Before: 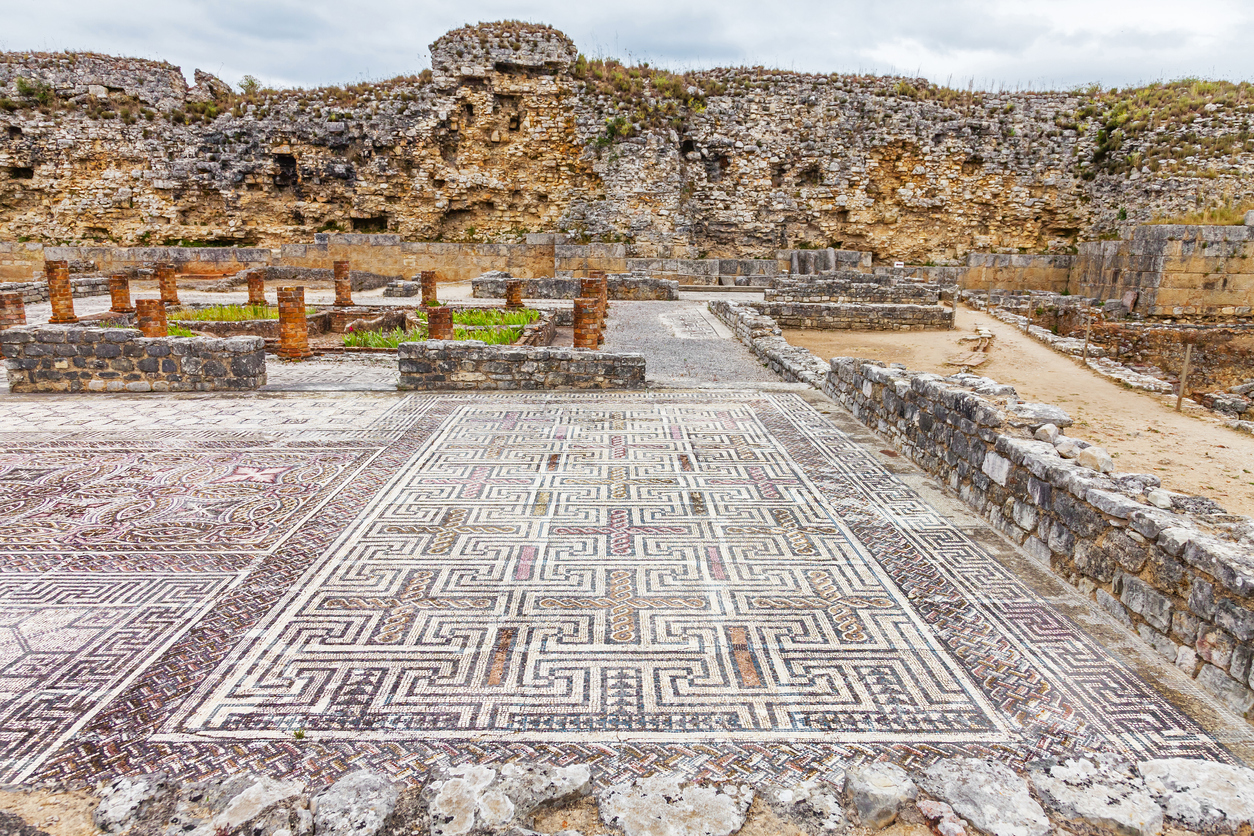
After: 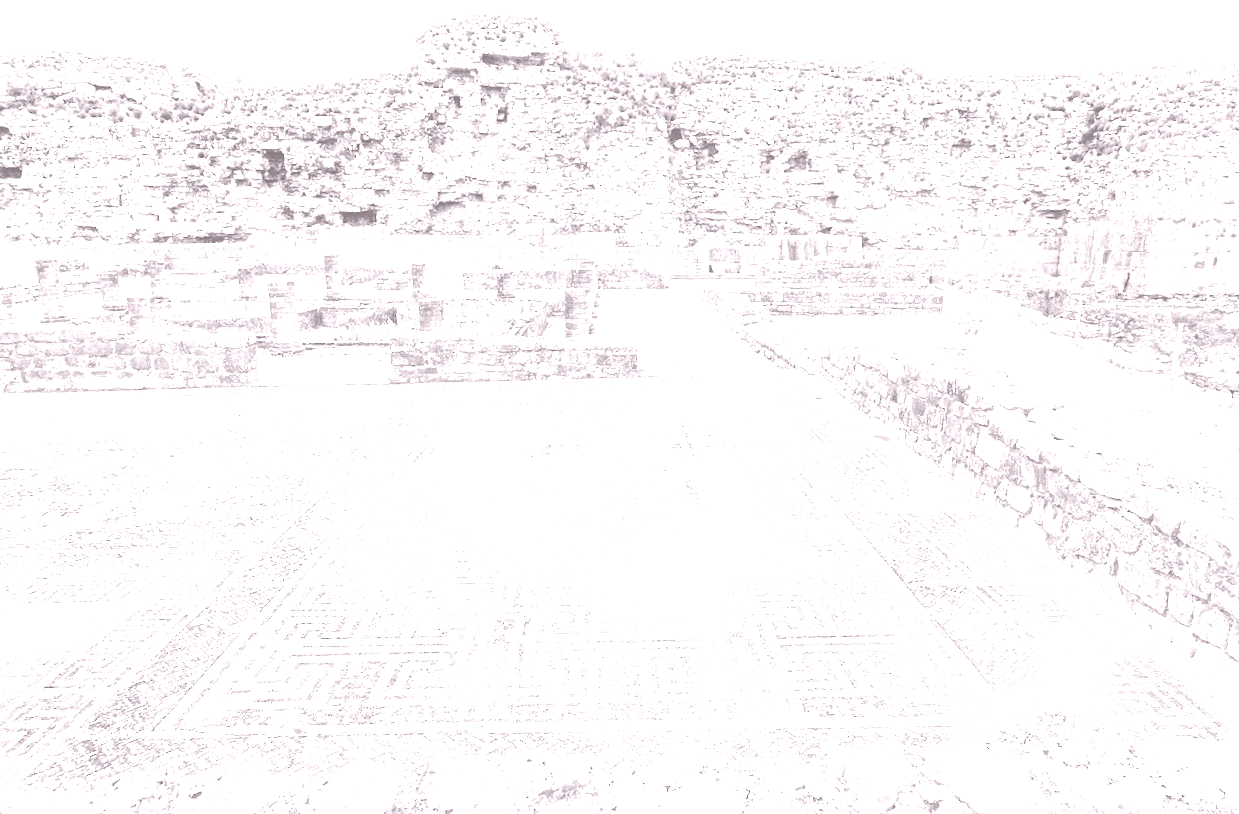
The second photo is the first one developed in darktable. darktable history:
tone equalizer: on, module defaults
rotate and perspective: rotation -1°, crop left 0.011, crop right 0.989, crop top 0.025, crop bottom 0.975
color correction: highlights a* -1.43, highlights b* 10.12, shadows a* 0.395, shadows b* 19.35
exposure: exposure 1 EV, compensate highlight preservation false
colorize: hue 25.2°, saturation 83%, source mix 82%, lightness 79%, version 1
